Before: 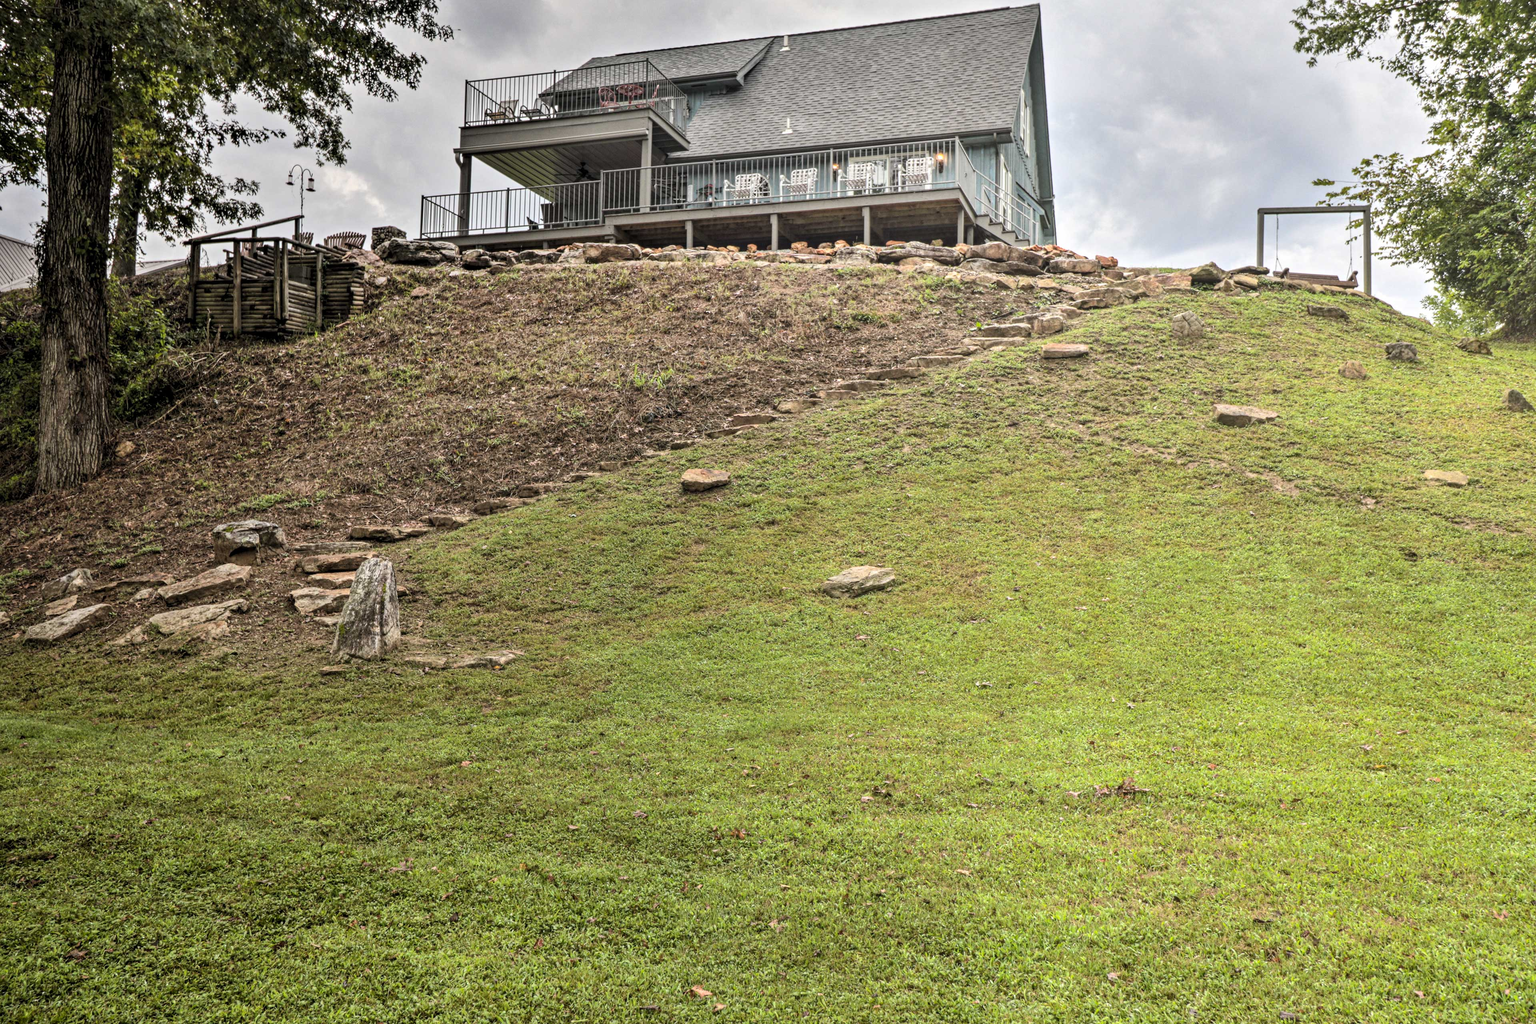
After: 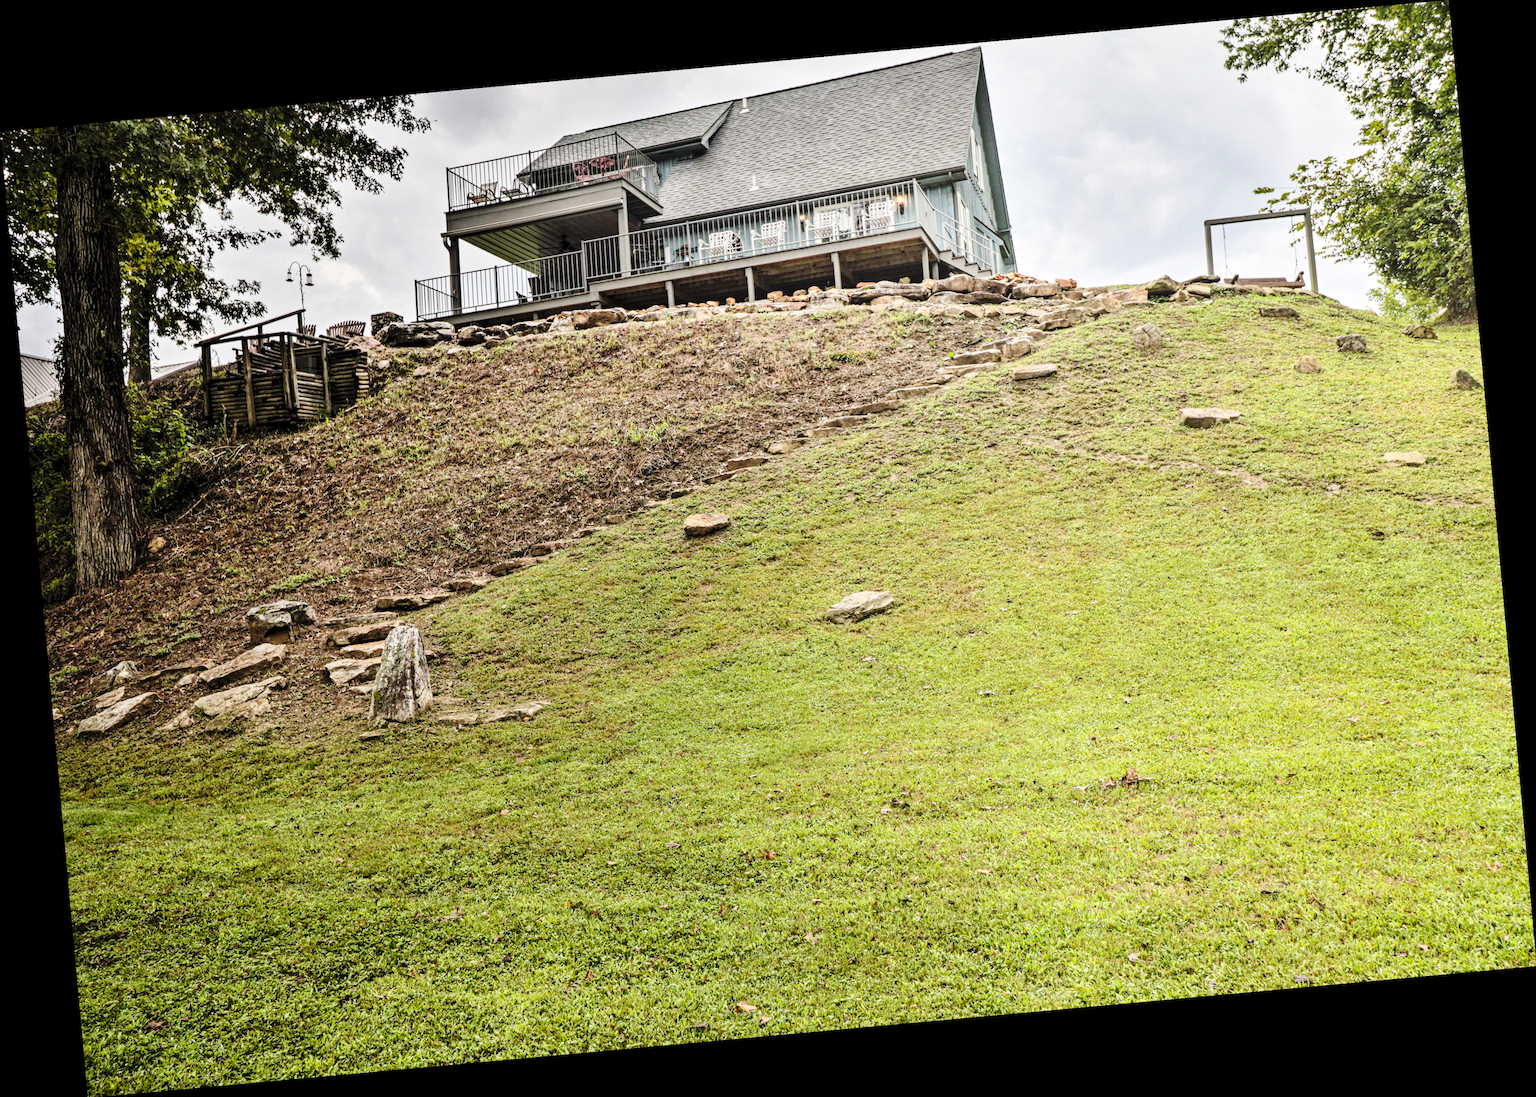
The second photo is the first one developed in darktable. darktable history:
base curve: curves: ch0 [(0, 0) (0.036, 0.025) (0.121, 0.166) (0.206, 0.329) (0.605, 0.79) (1, 1)], preserve colors none
rotate and perspective: rotation -5.2°, automatic cropping off
